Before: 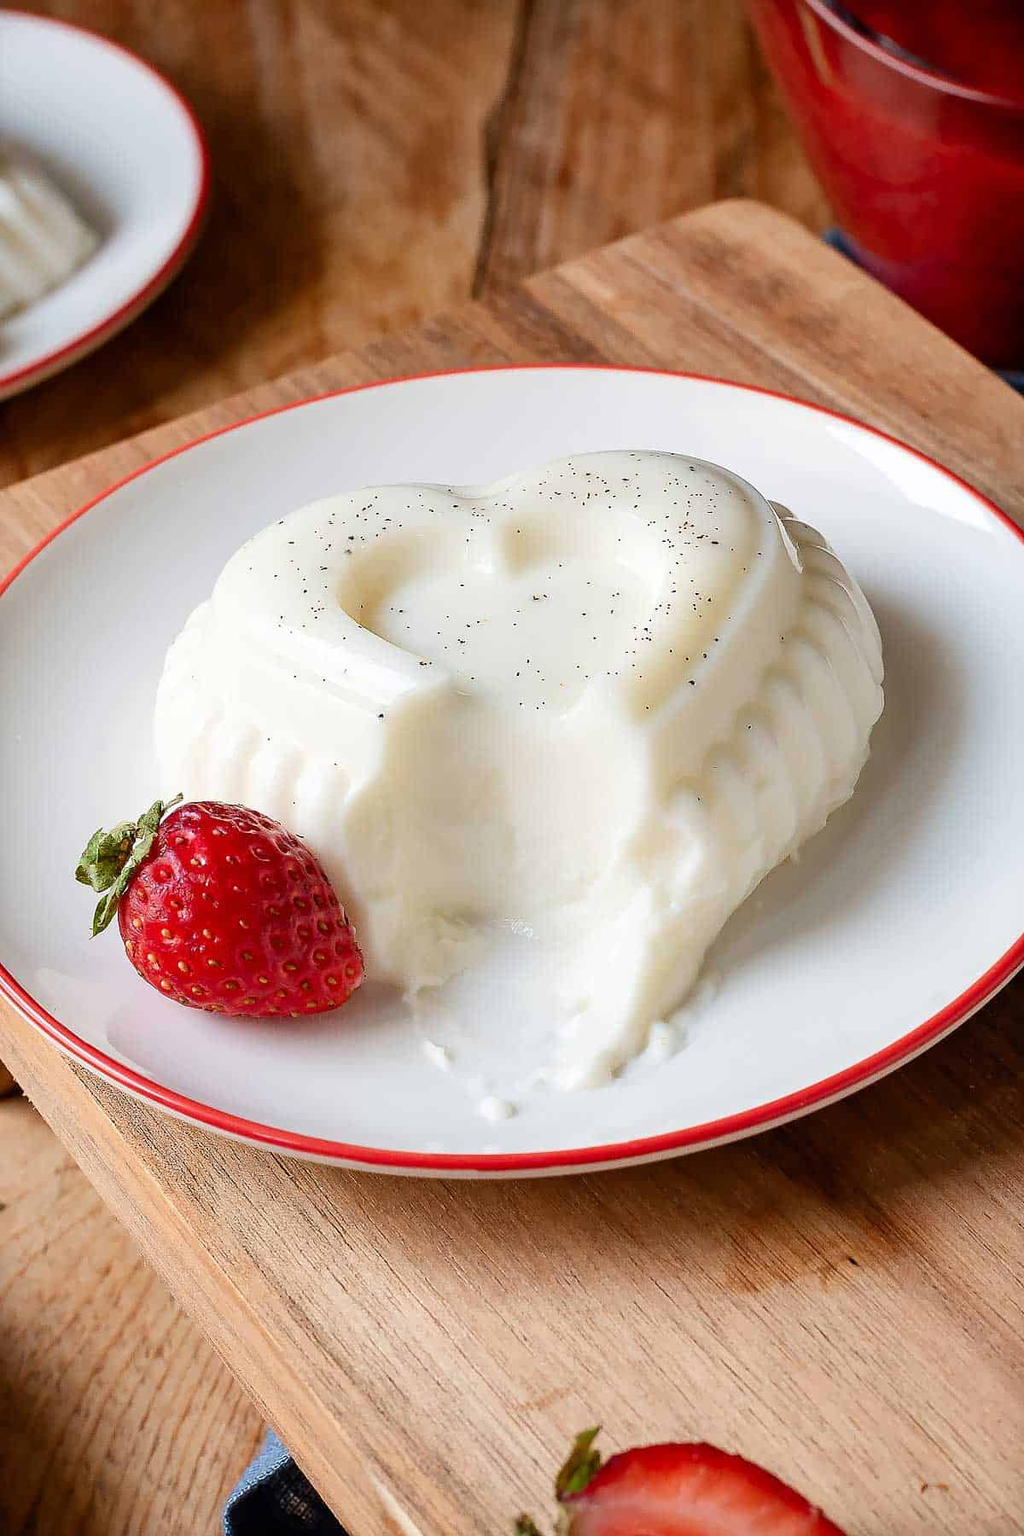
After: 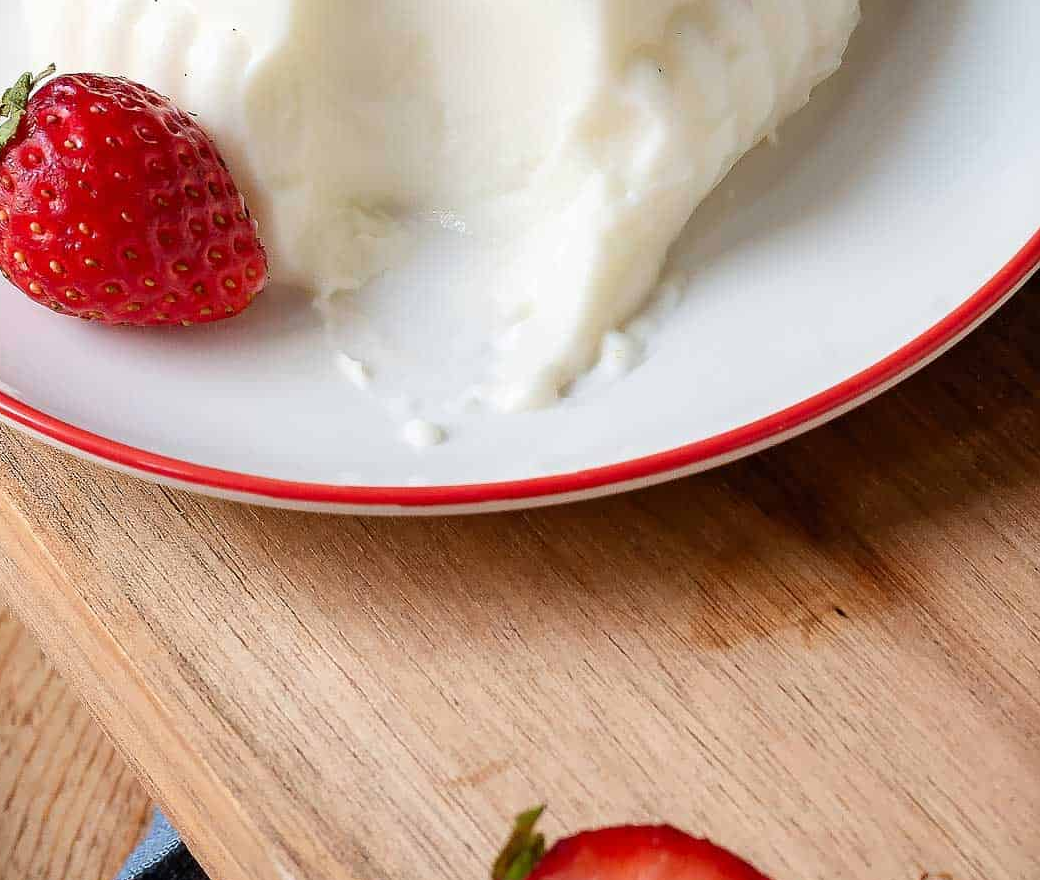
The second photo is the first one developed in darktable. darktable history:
exposure: compensate highlight preservation false
crop and rotate: left 13.306%, top 48.129%, bottom 2.928%
